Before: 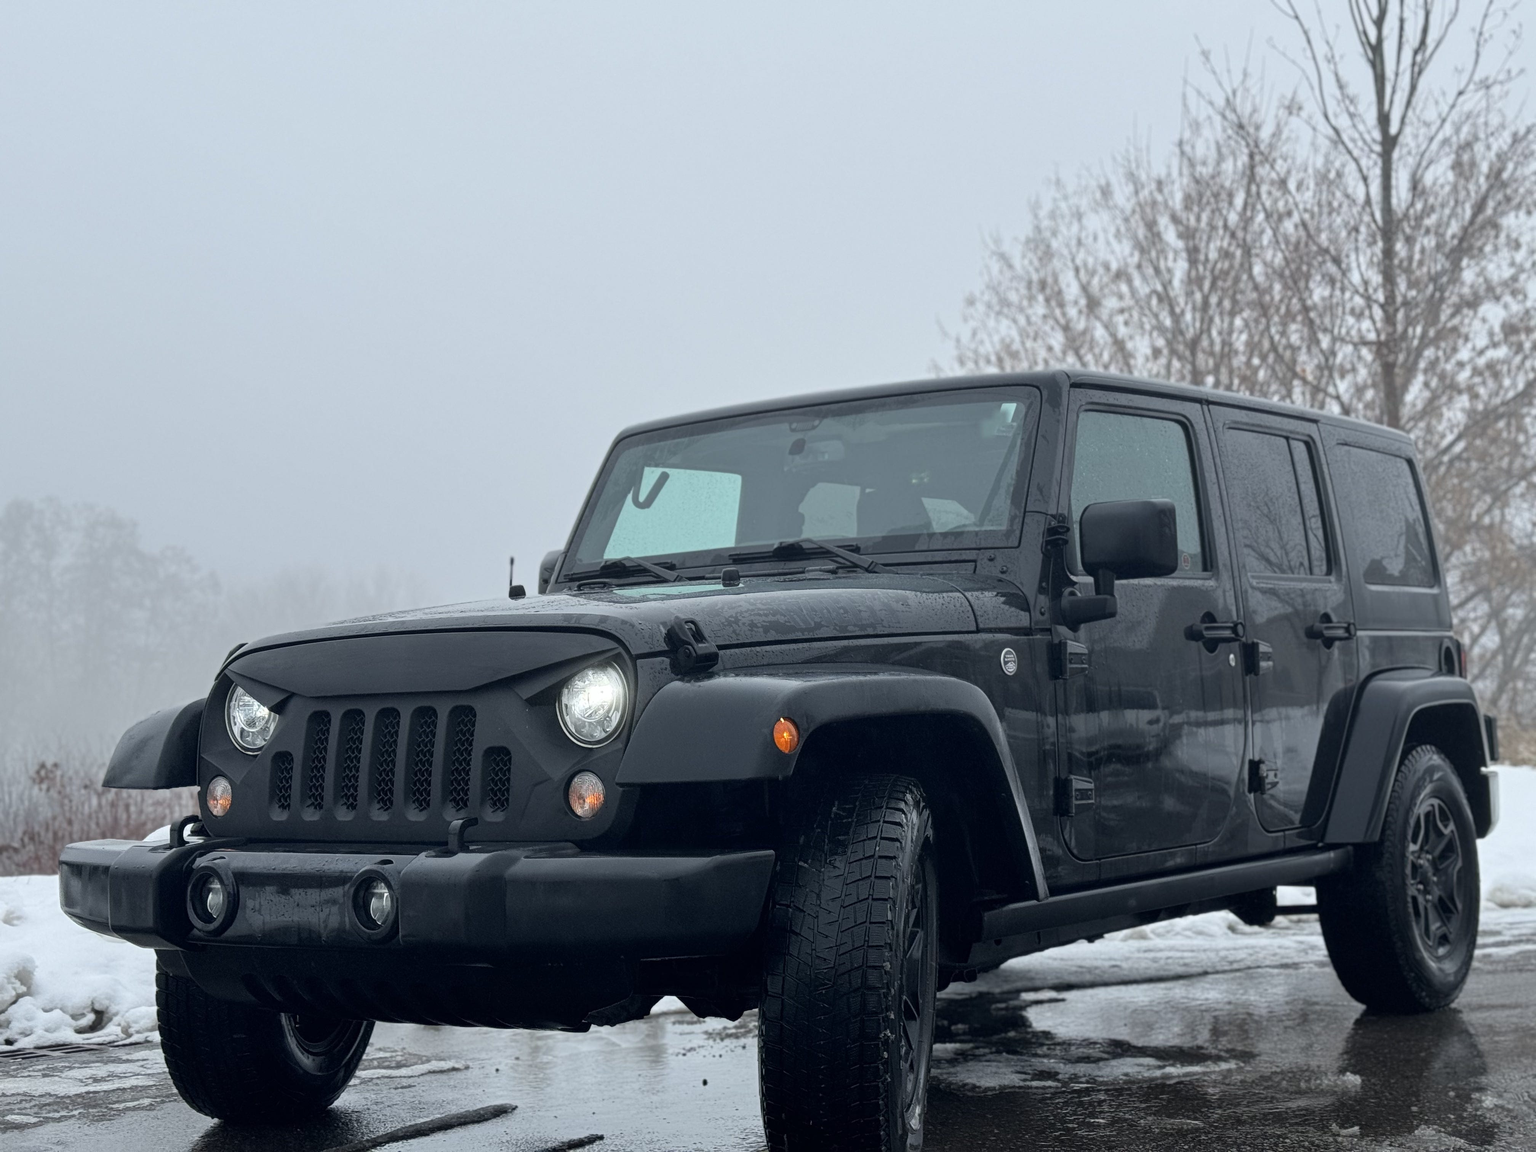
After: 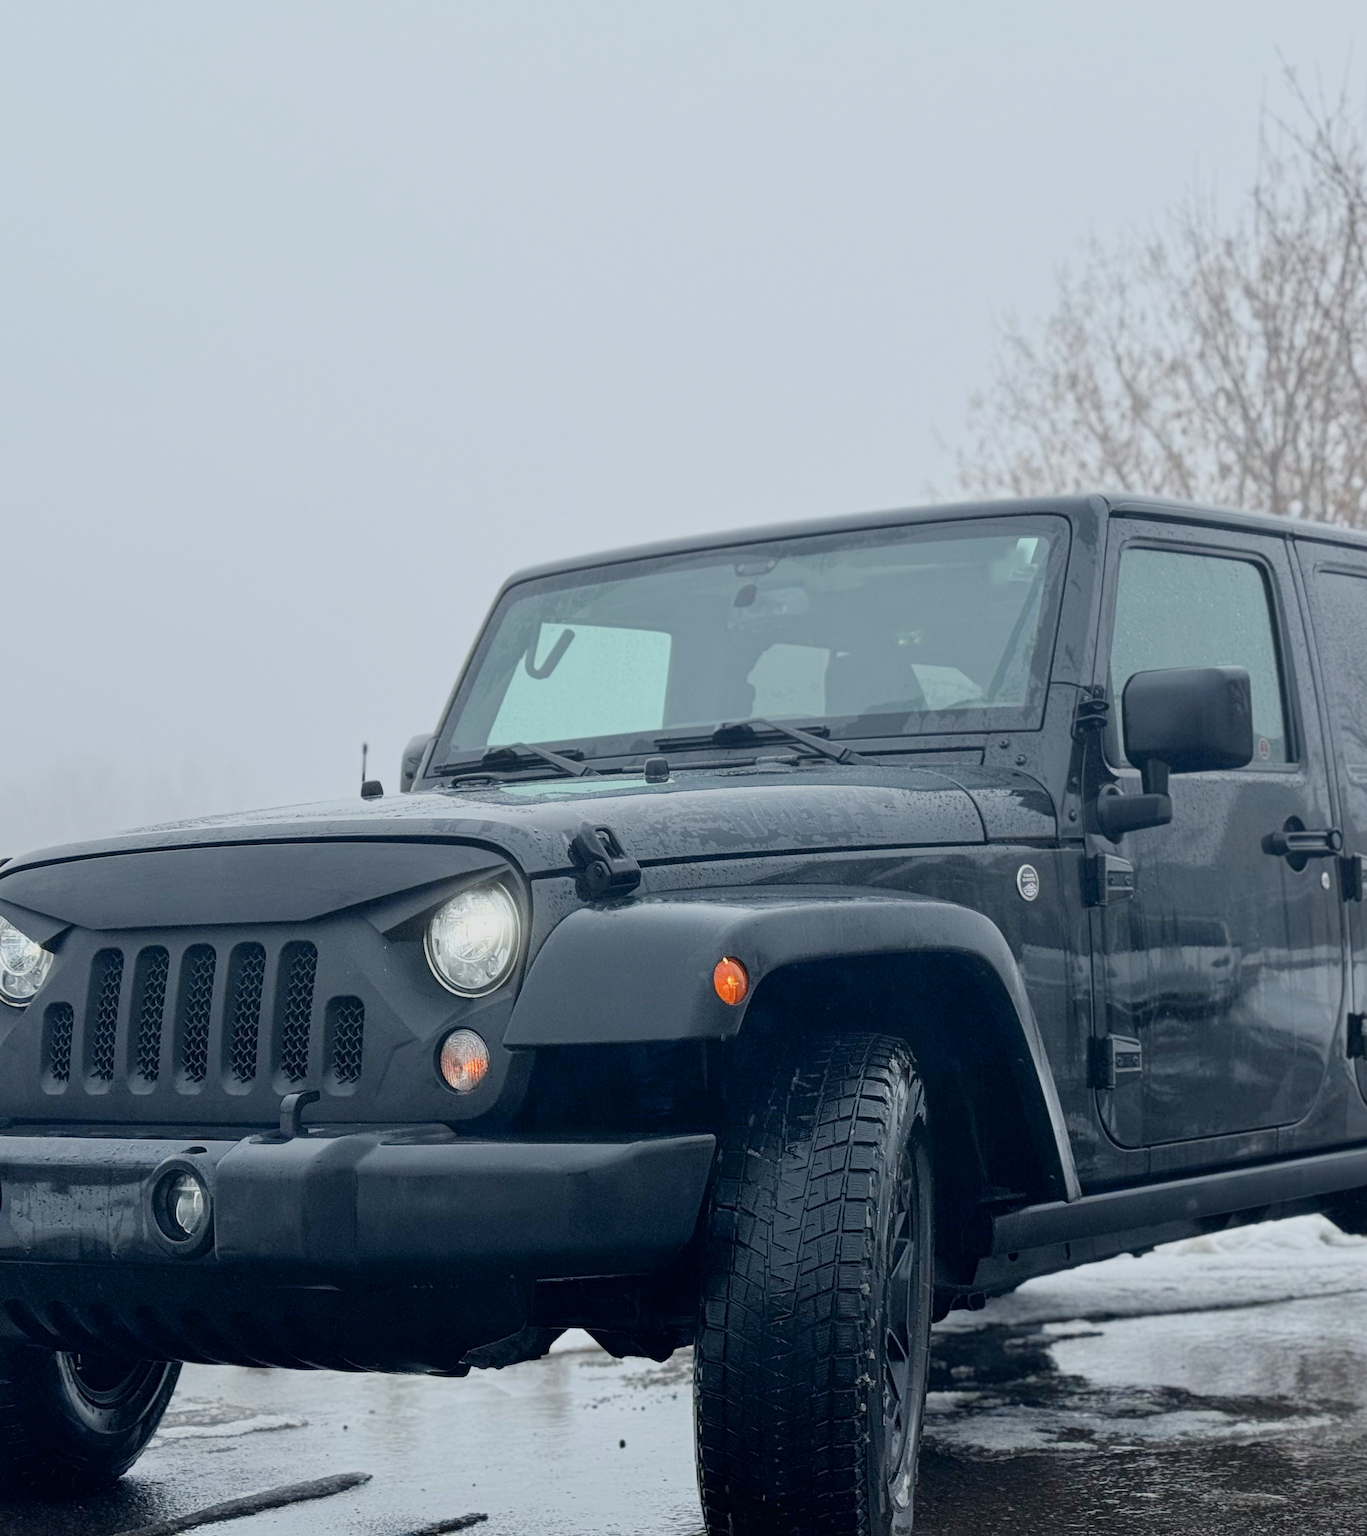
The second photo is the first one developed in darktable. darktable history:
color balance rgb: highlights gain › luminance 14.754%, perceptual saturation grading › global saturation 0.703%, perceptual saturation grading › highlights -18.411%, perceptual saturation grading › mid-tones 6.555%, perceptual saturation grading › shadows 27.861%, hue shift -3.48°, perceptual brilliance grading › global brilliance 19.421%, contrast -20.905%
crop and rotate: left 15.533%, right 17.694%
filmic rgb: black relative exposure -7.65 EV, white relative exposure 4.56 EV, threshold 5.98 EV, hardness 3.61, color science v6 (2022), enable highlight reconstruction true
